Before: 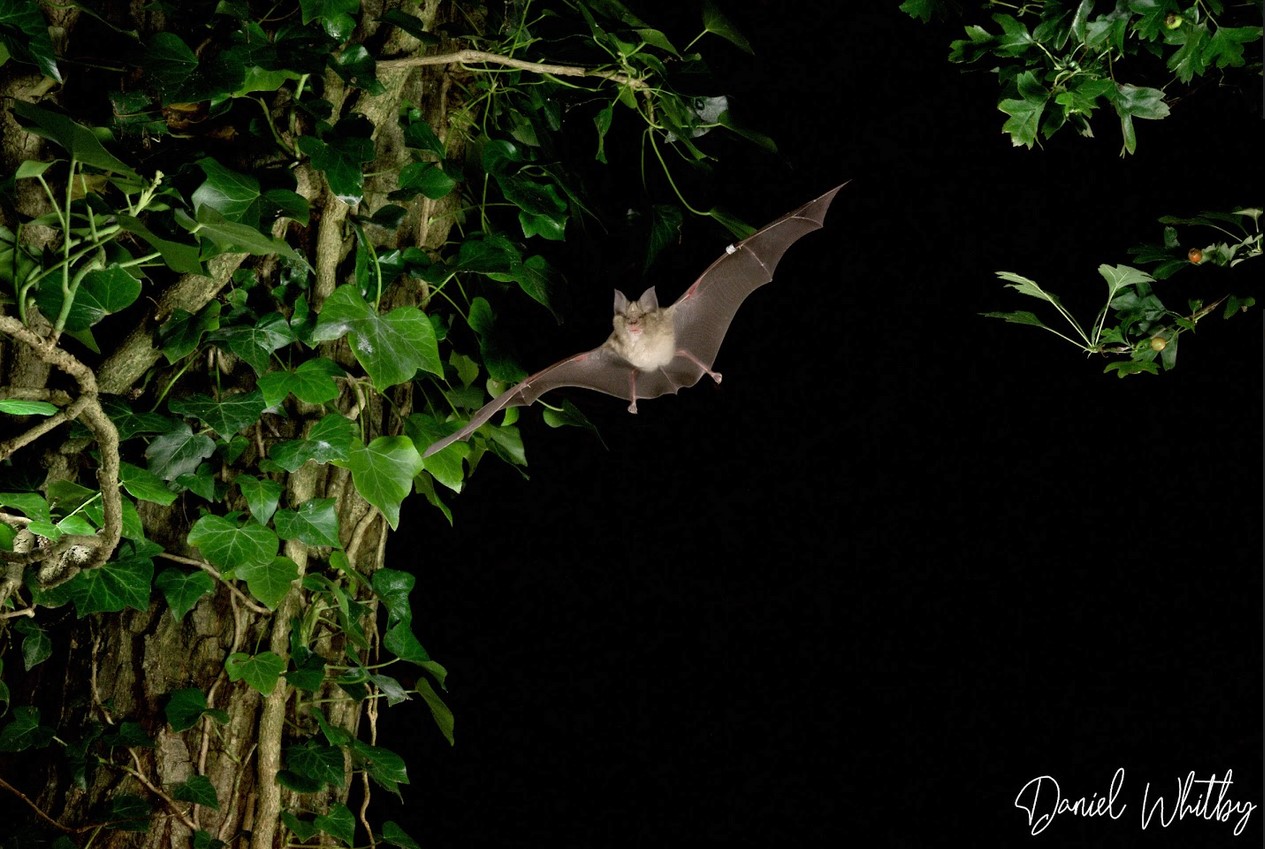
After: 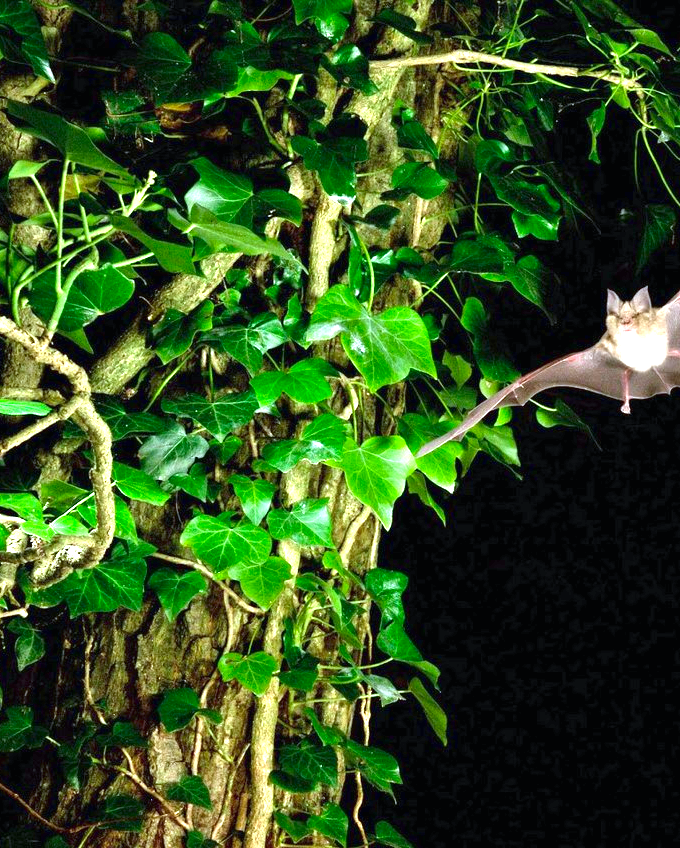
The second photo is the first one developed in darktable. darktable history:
color correction: highlights a* 0.816, highlights b* 2.78, saturation 1.1
crop: left 0.587%, right 45.588%, bottom 0.086%
color calibration: output R [0.972, 0.068, -0.094, 0], output G [-0.178, 1.216, -0.086, 0], output B [0.095, -0.136, 0.98, 0], illuminant custom, x 0.371, y 0.381, temperature 4283.16 K
exposure: black level correction 0, exposure 1.9 EV, compensate highlight preservation false
